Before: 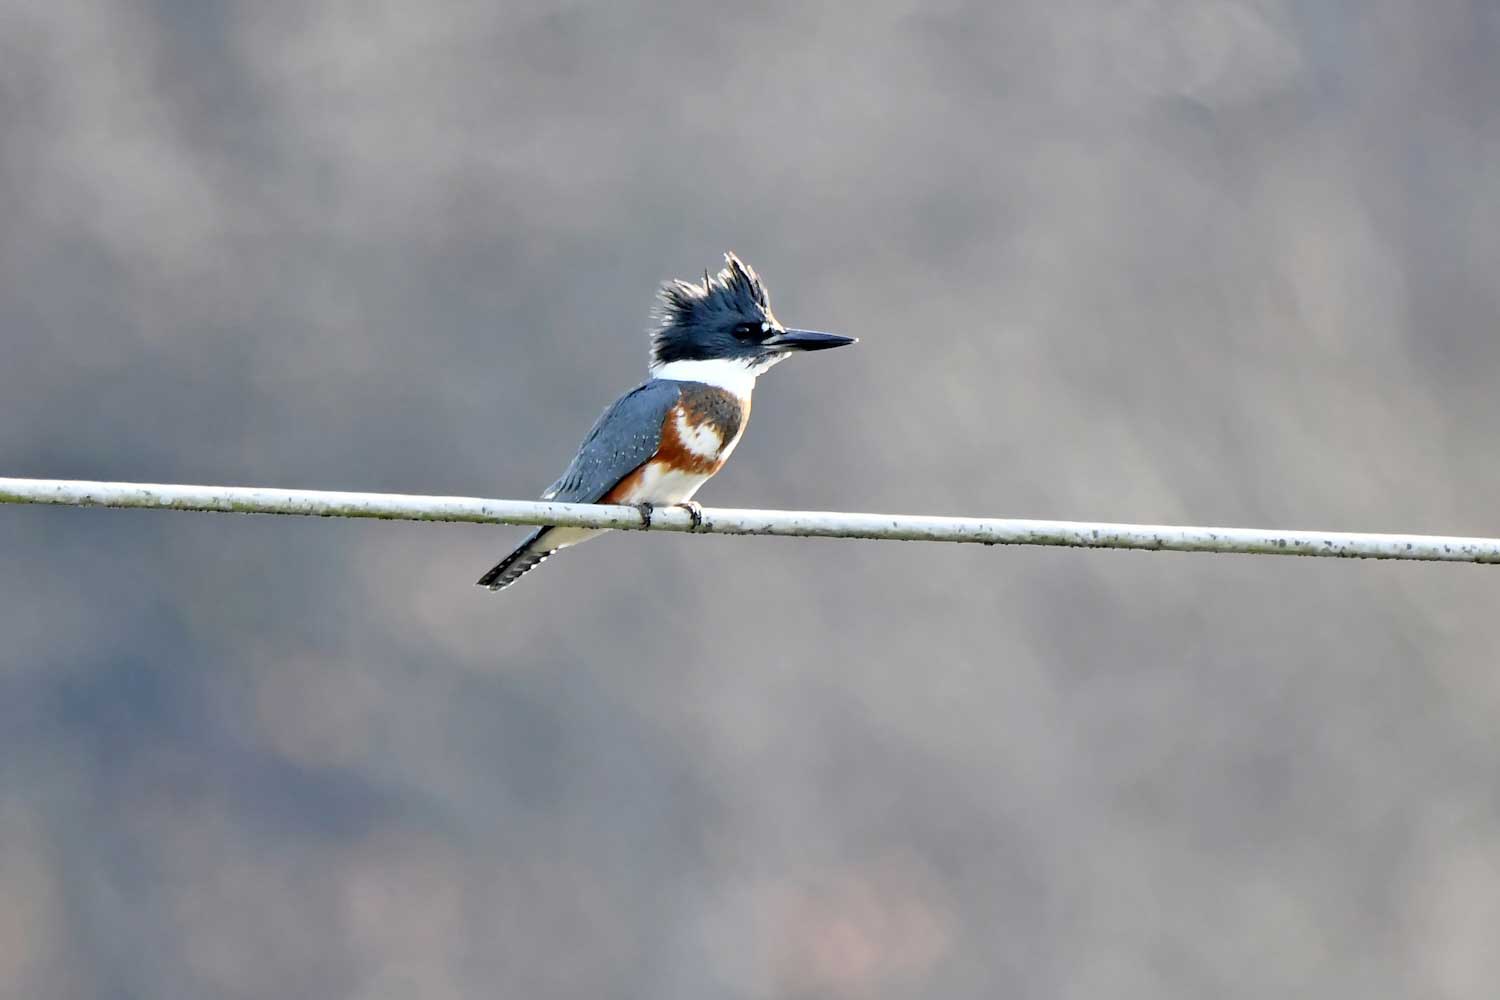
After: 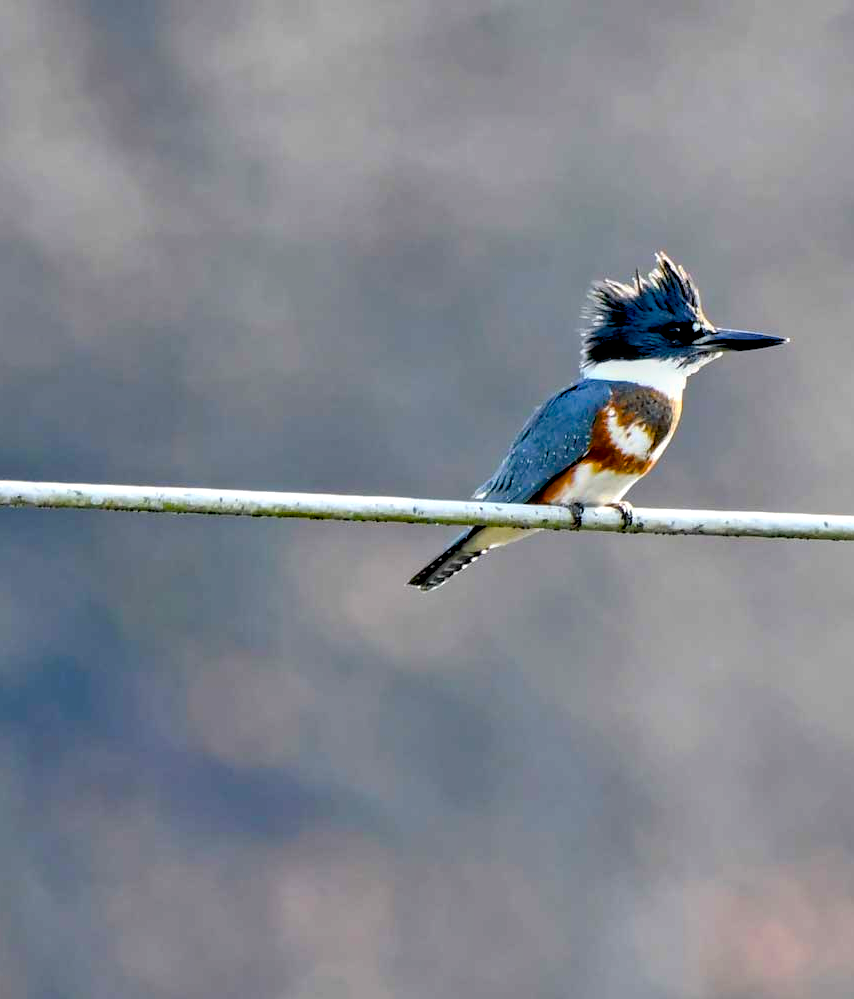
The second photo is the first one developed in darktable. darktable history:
crop: left 4.648%, right 38.393%
exposure: black level correction 0.011, exposure -0.481 EV, compensate highlight preservation false
color balance rgb: perceptual saturation grading › global saturation 36.592%, perceptual saturation grading › shadows 36.199%, perceptual brilliance grading › global brilliance 12.606%, global vibrance 20%
local contrast: detail 130%
